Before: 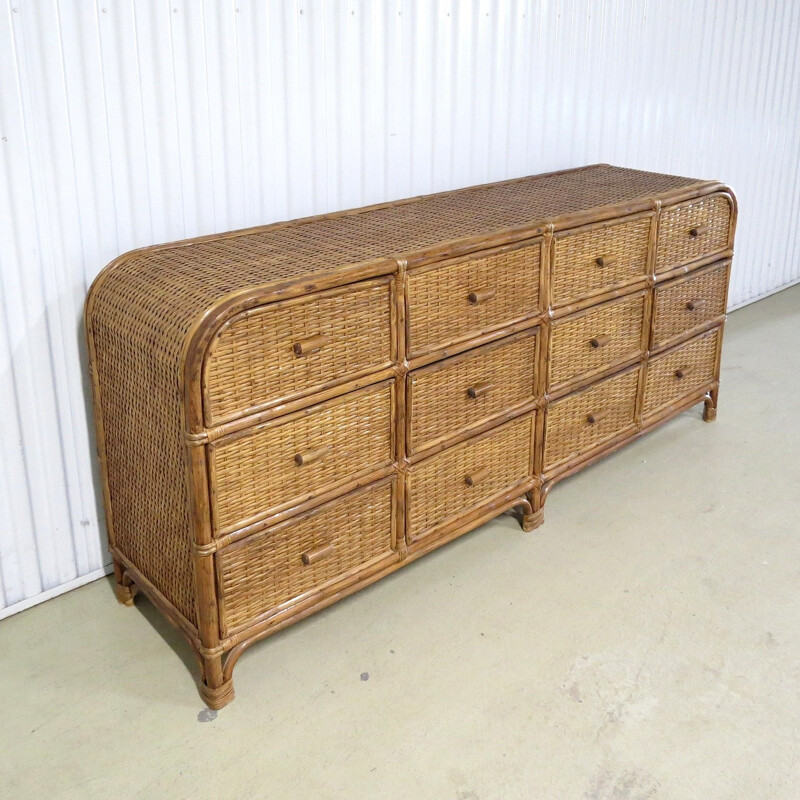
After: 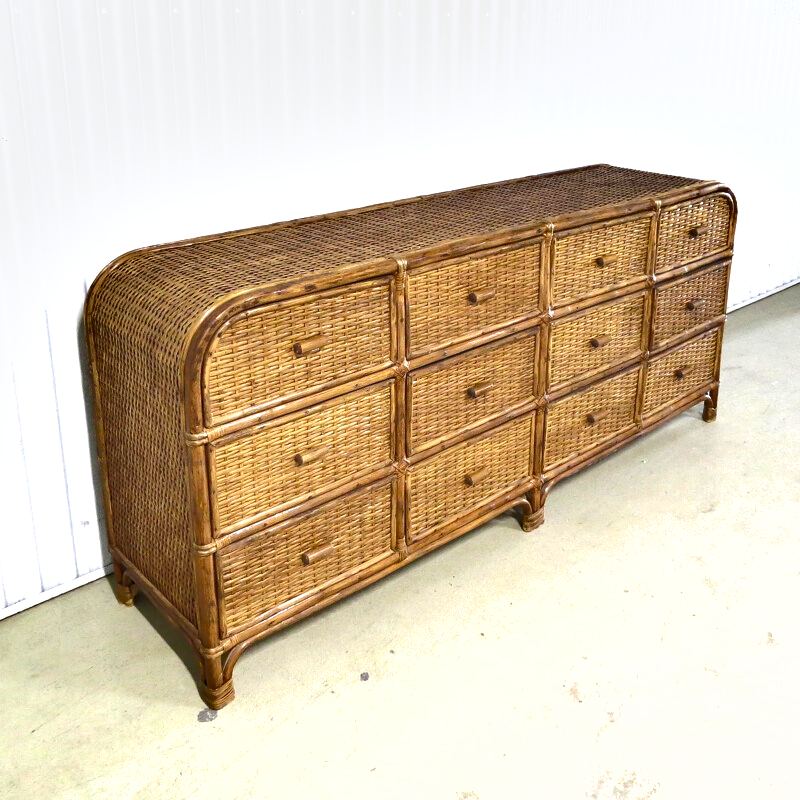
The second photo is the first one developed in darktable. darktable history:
exposure: black level correction 0, exposure 0.69 EV, compensate exposure bias true, compensate highlight preservation false
shadows and highlights: soften with gaussian
